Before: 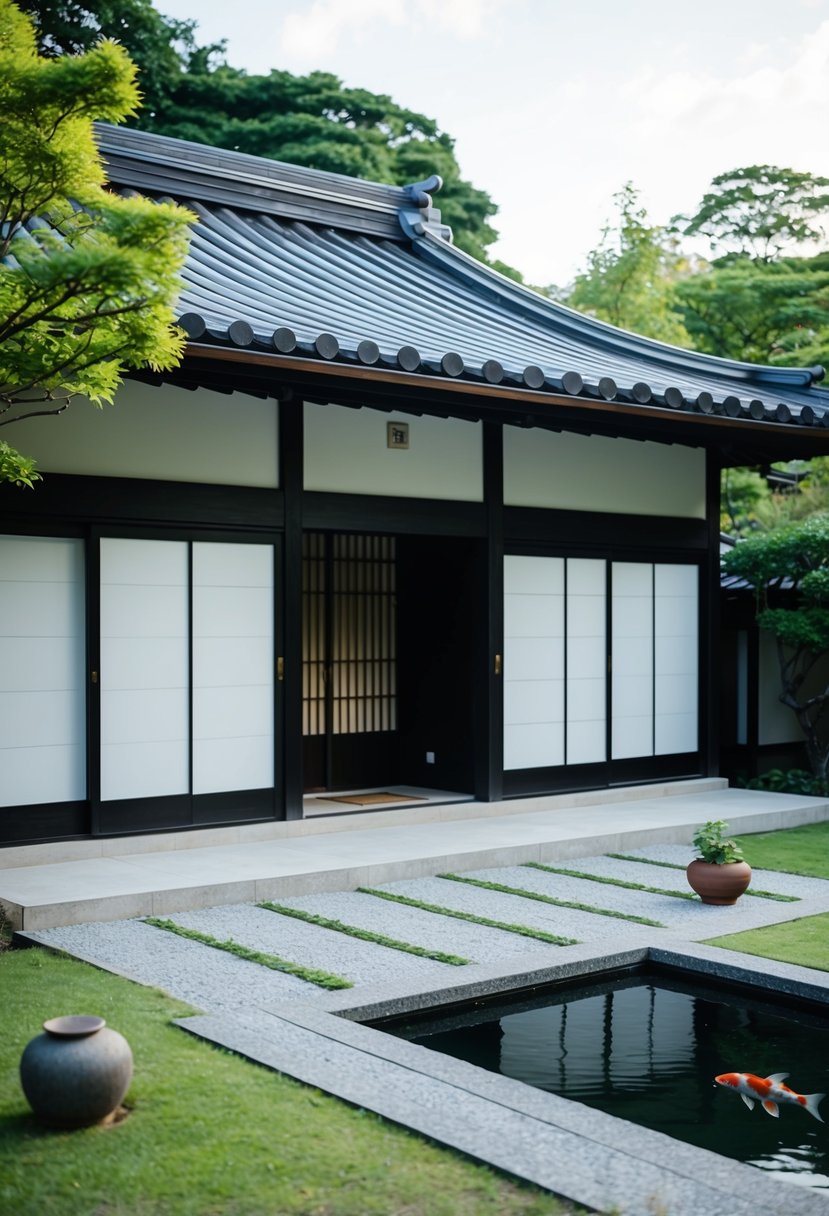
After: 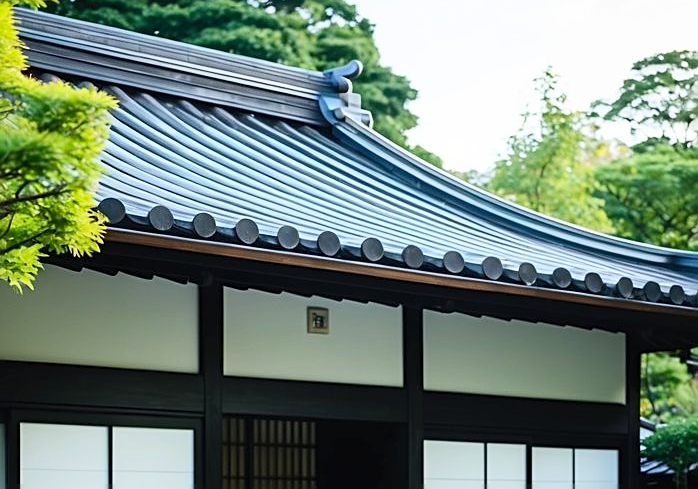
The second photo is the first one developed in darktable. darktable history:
contrast brightness saturation: contrast 0.195, brightness 0.166, saturation 0.22
sharpen: on, module defaults
crop and rotate: left 9.67%, top 9.479%, right 6.129%, bottom 50.292%
